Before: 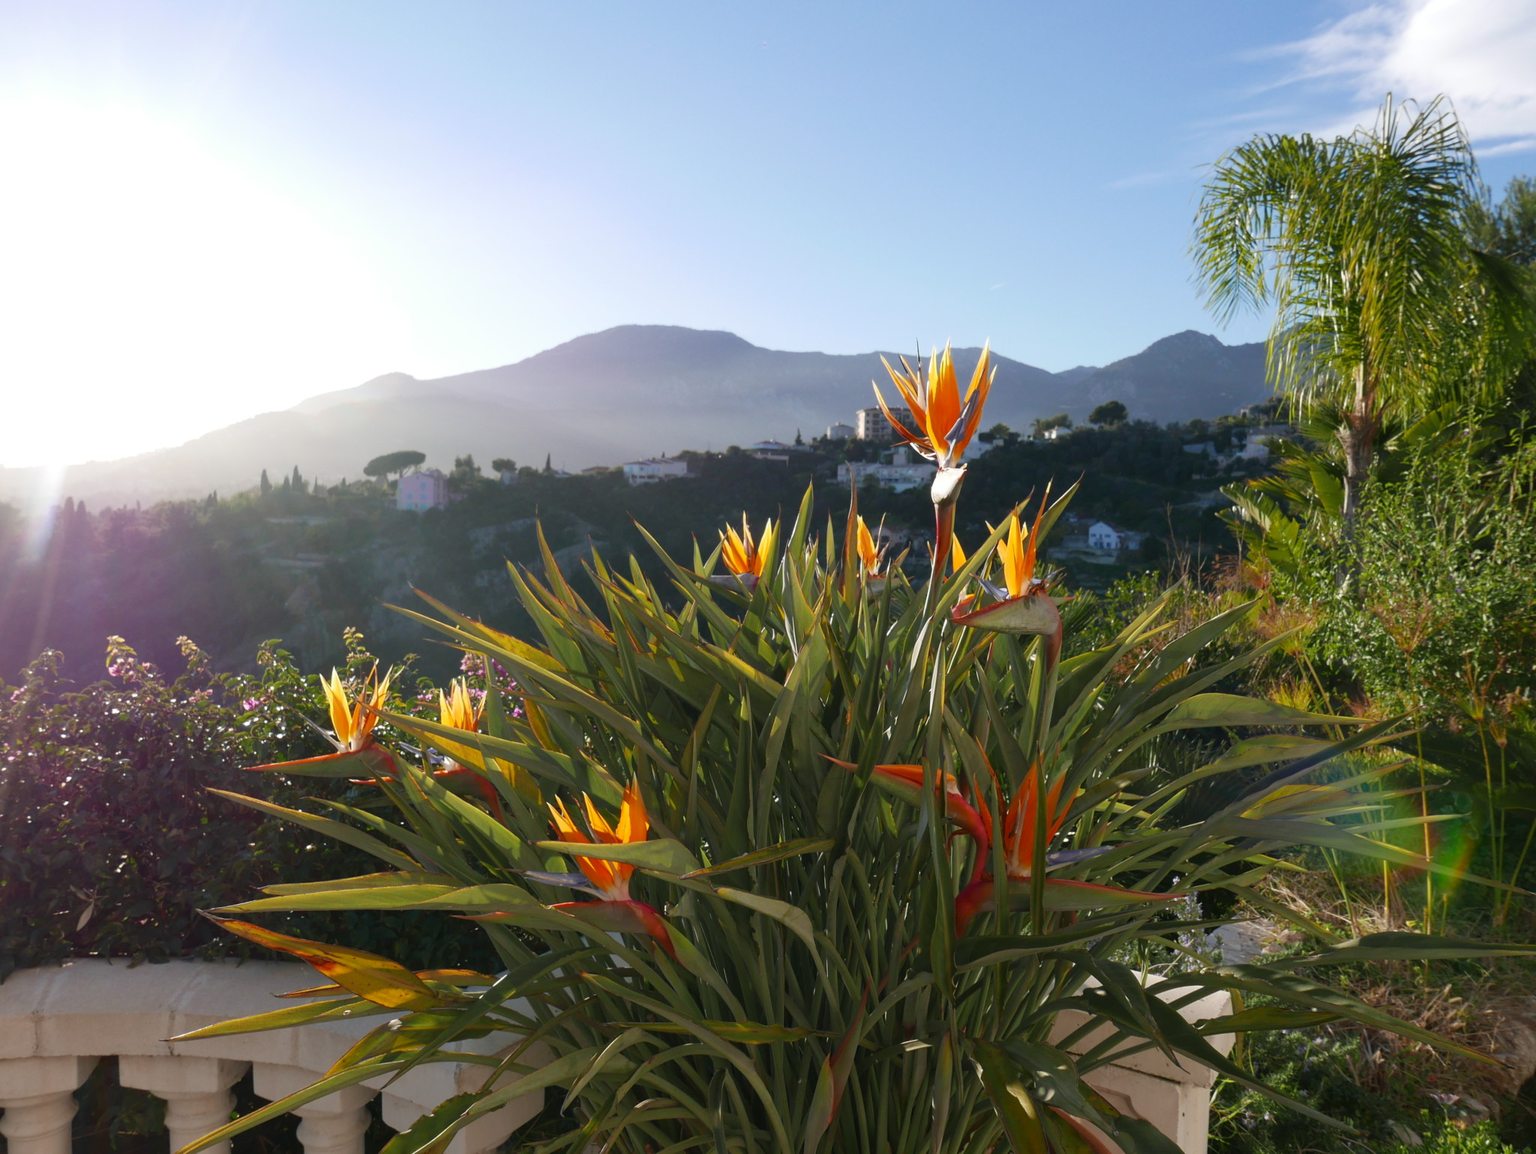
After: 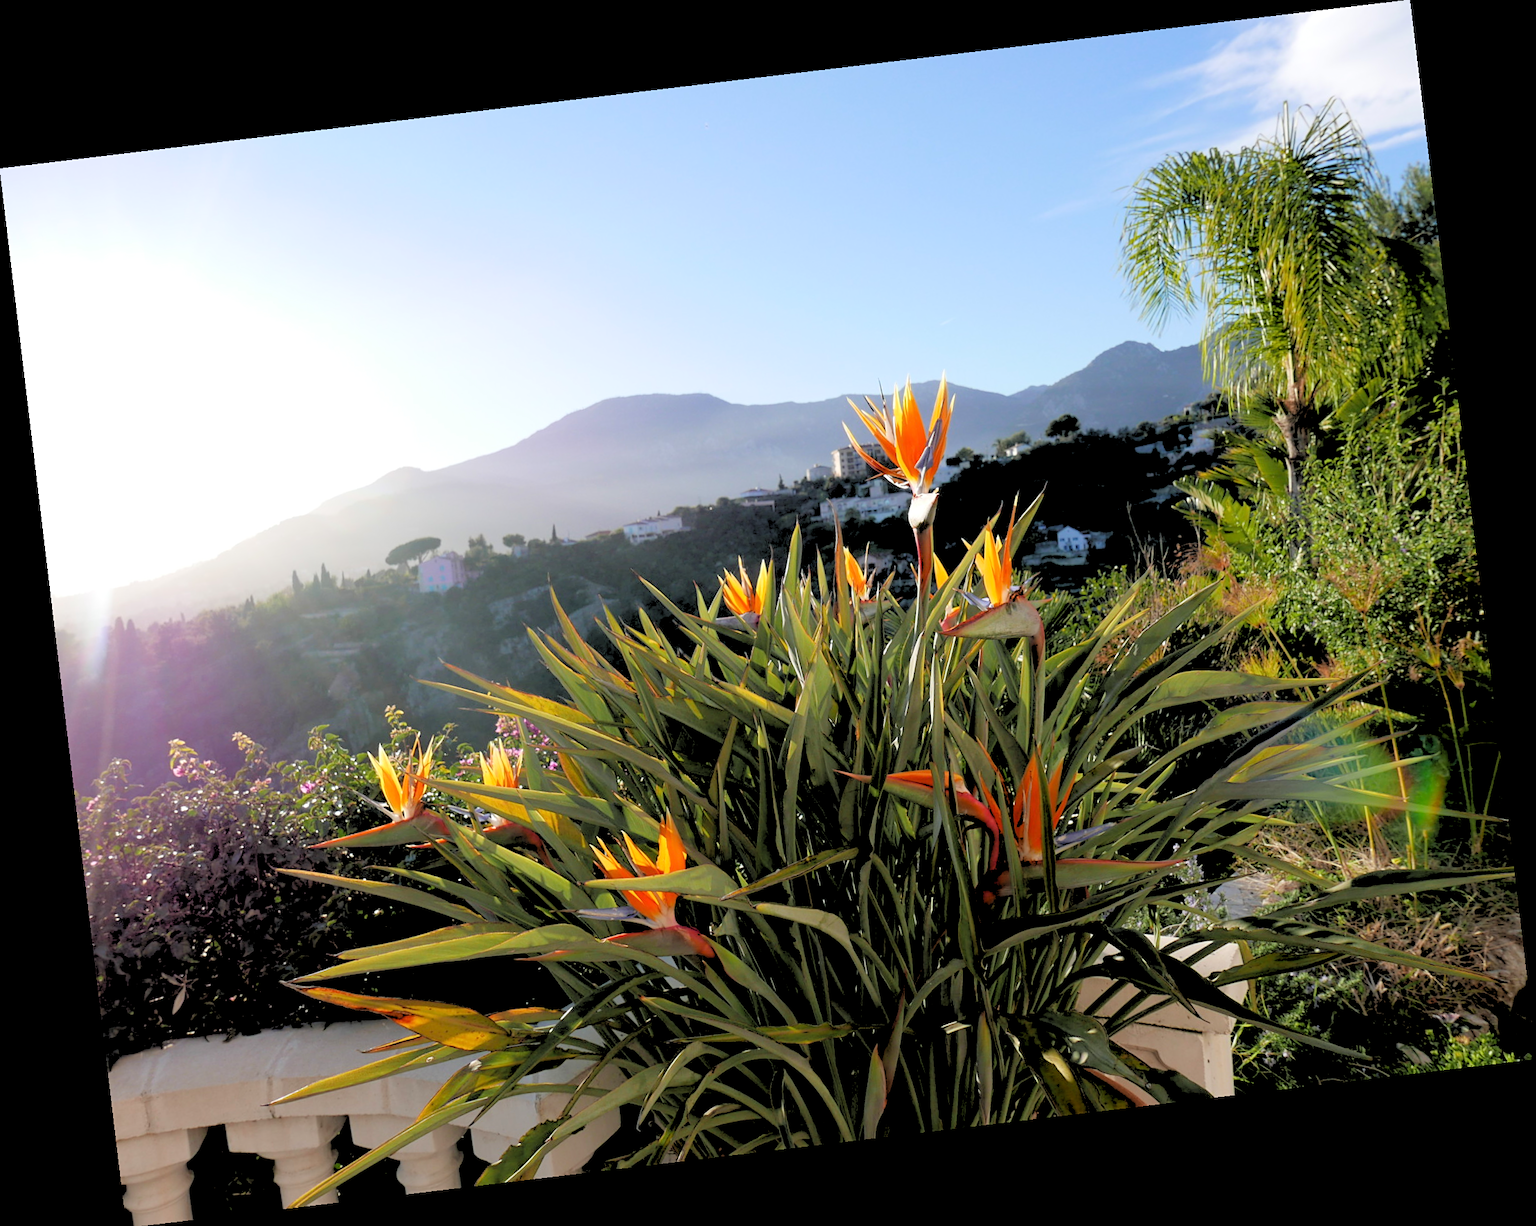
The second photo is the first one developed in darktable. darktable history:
rotate and perspective: rotation -6.83°, automatic cropping off
sharpen: amount 0.2
rgb levels: levels [[0.027, 0.429, 0.996], [0, 0.5, 1], [0, 0.5, 1]]
